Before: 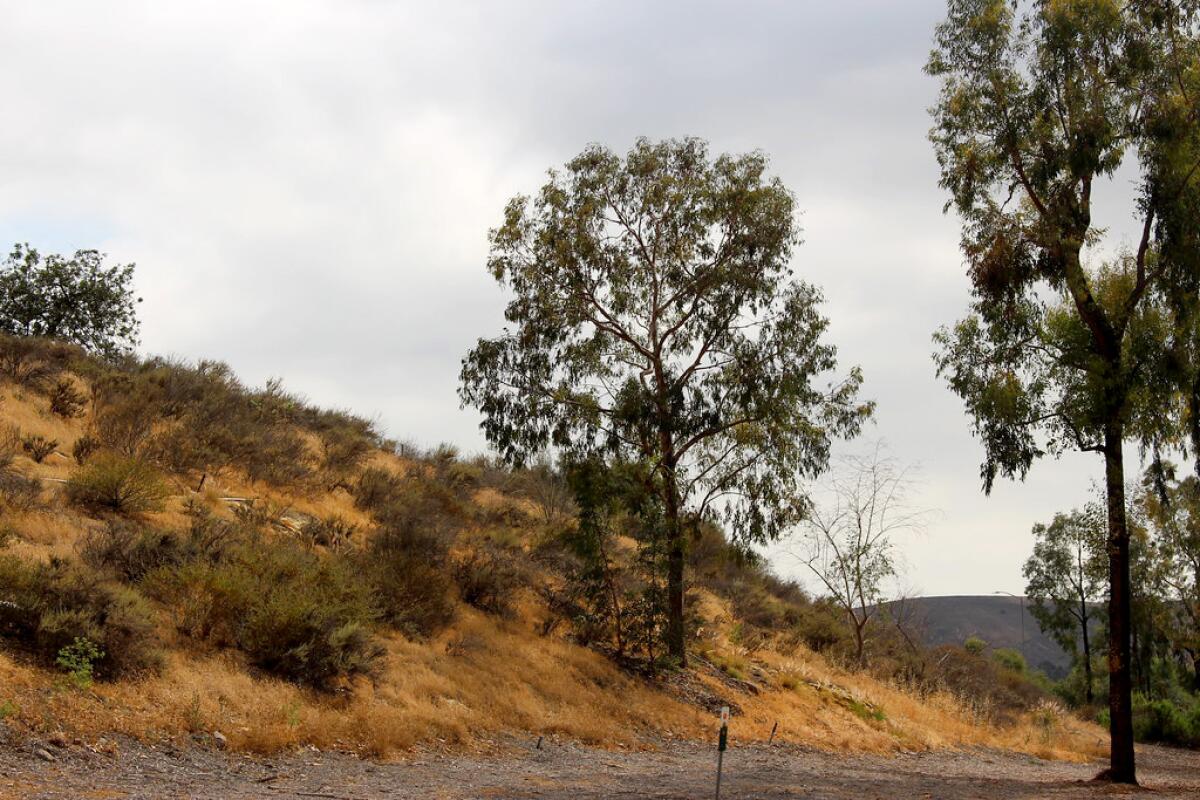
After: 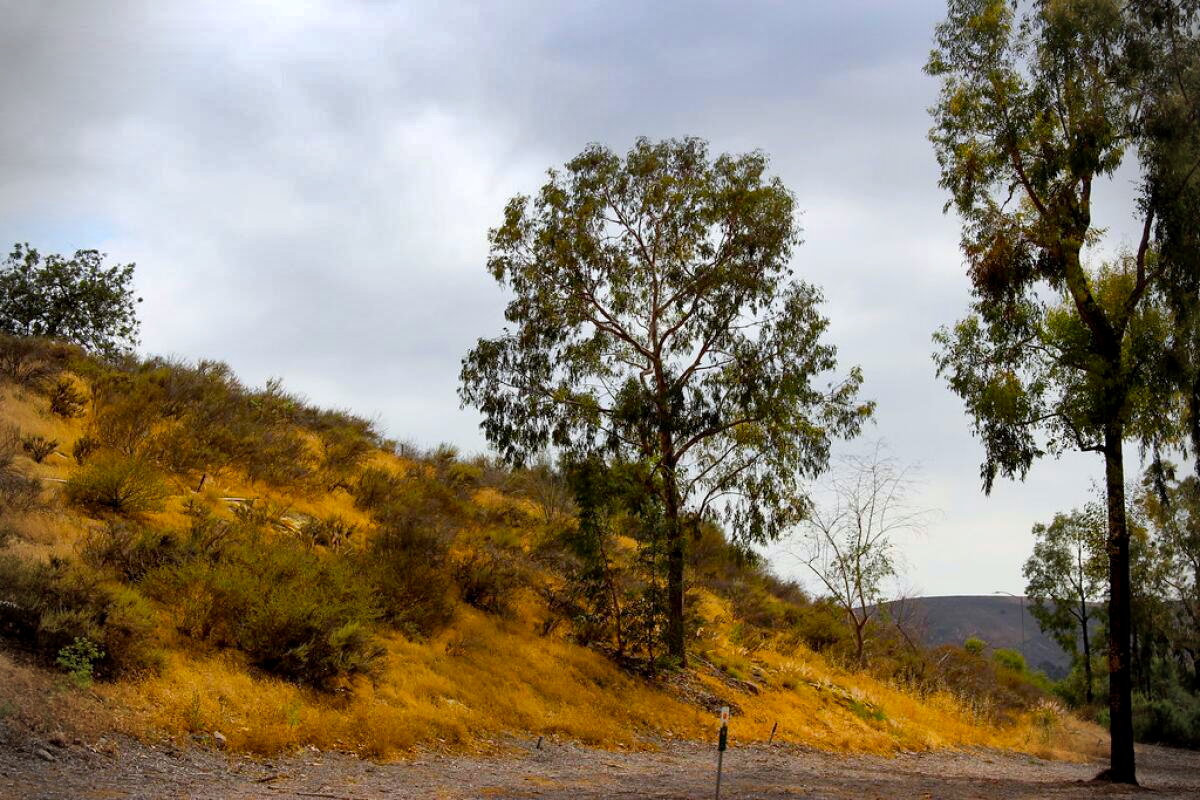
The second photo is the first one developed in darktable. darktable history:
exposure: black level correction 0.001, compensate highlight preservation false
white balance: red 0.98, blue 1.034
vignetting: fall-off start 88.03%, fall-off radius 24.9%
color balance rgb: linear chroma grading › global chroma 15%, perceptual saturation grading › global saturation 30%
shadows and highlights: radius 108.52, shadows 23.73, highlights -59.32, low approximation 0.01, soften with gaussian
